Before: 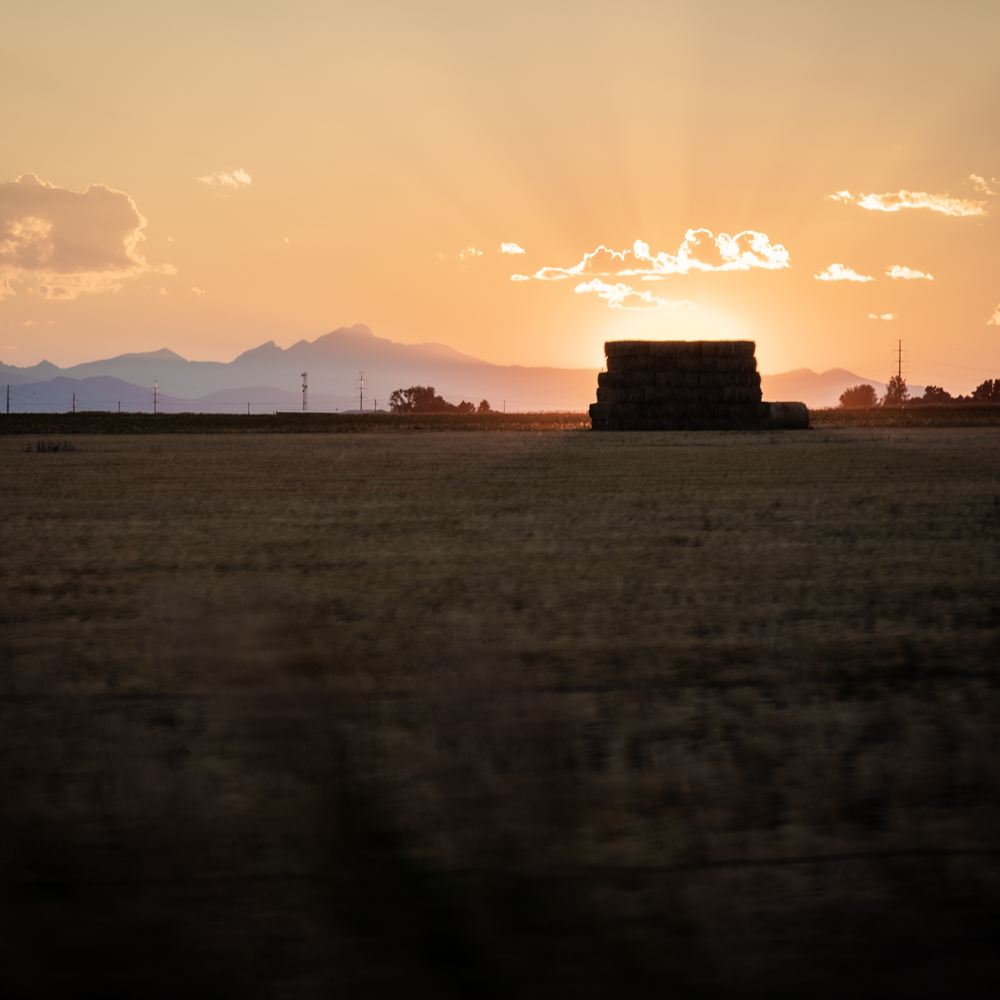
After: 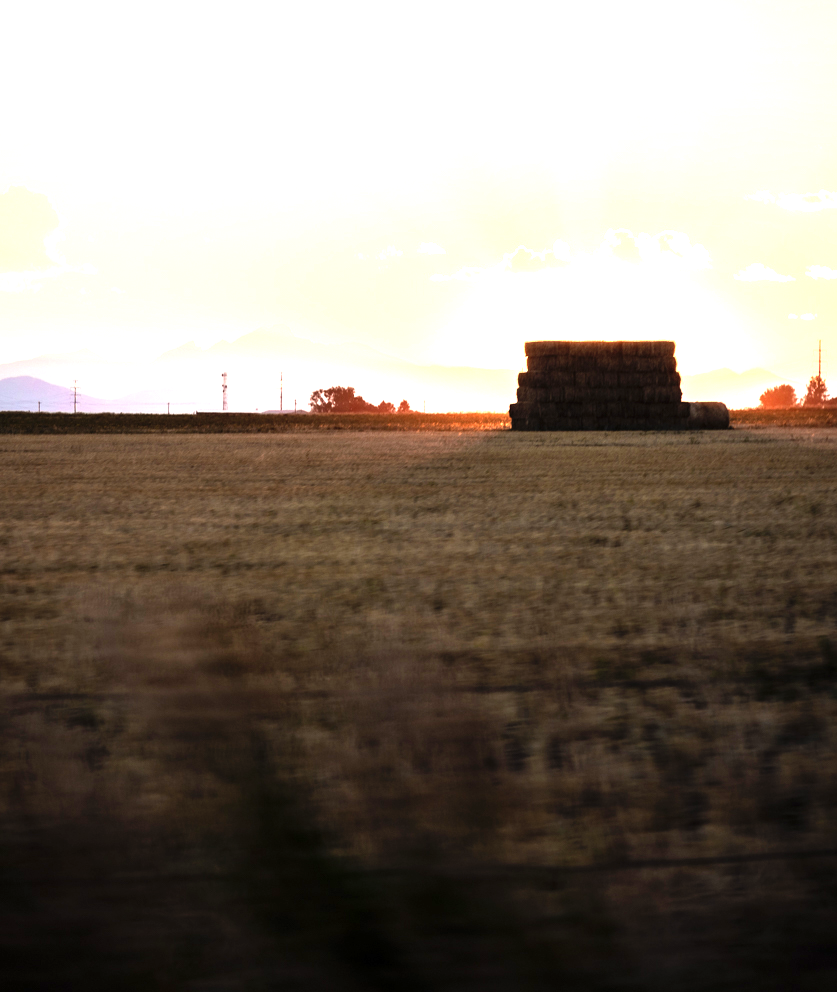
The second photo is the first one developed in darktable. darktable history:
crop: left 8.026%, right 7.374%
levels: levels [0, 0.281, 0.562]
